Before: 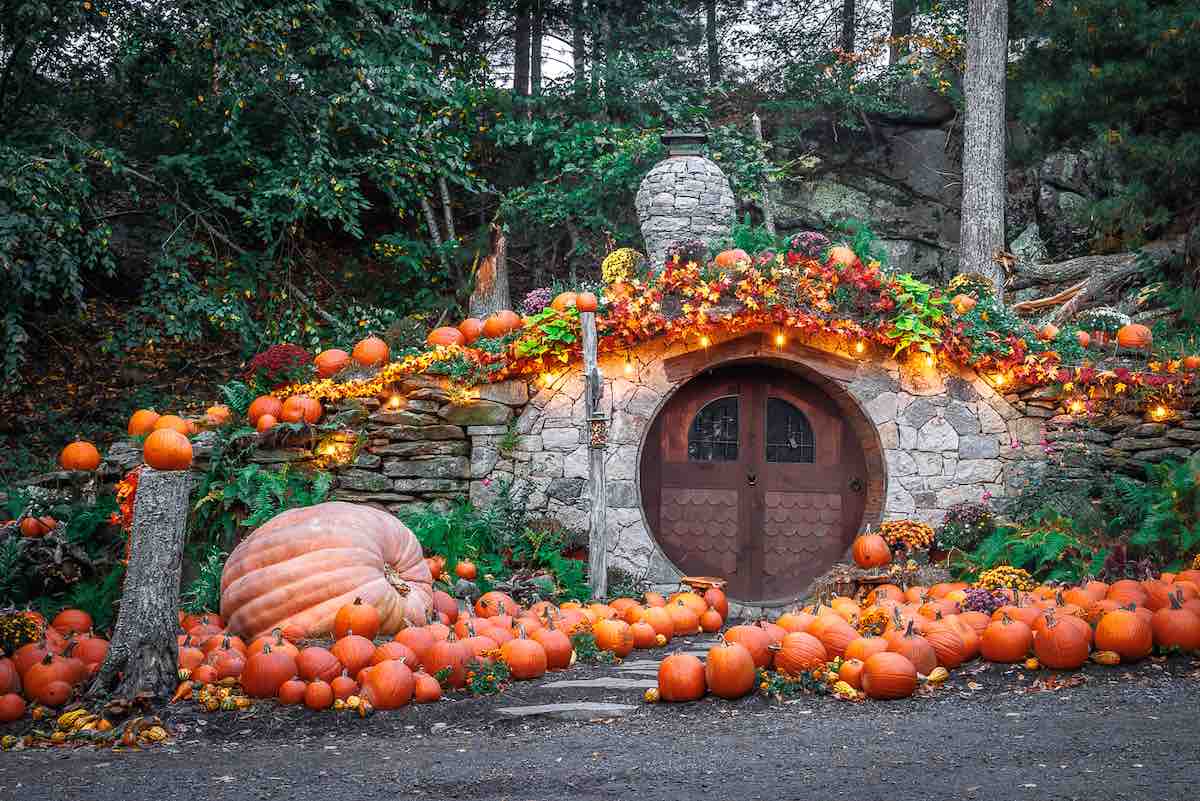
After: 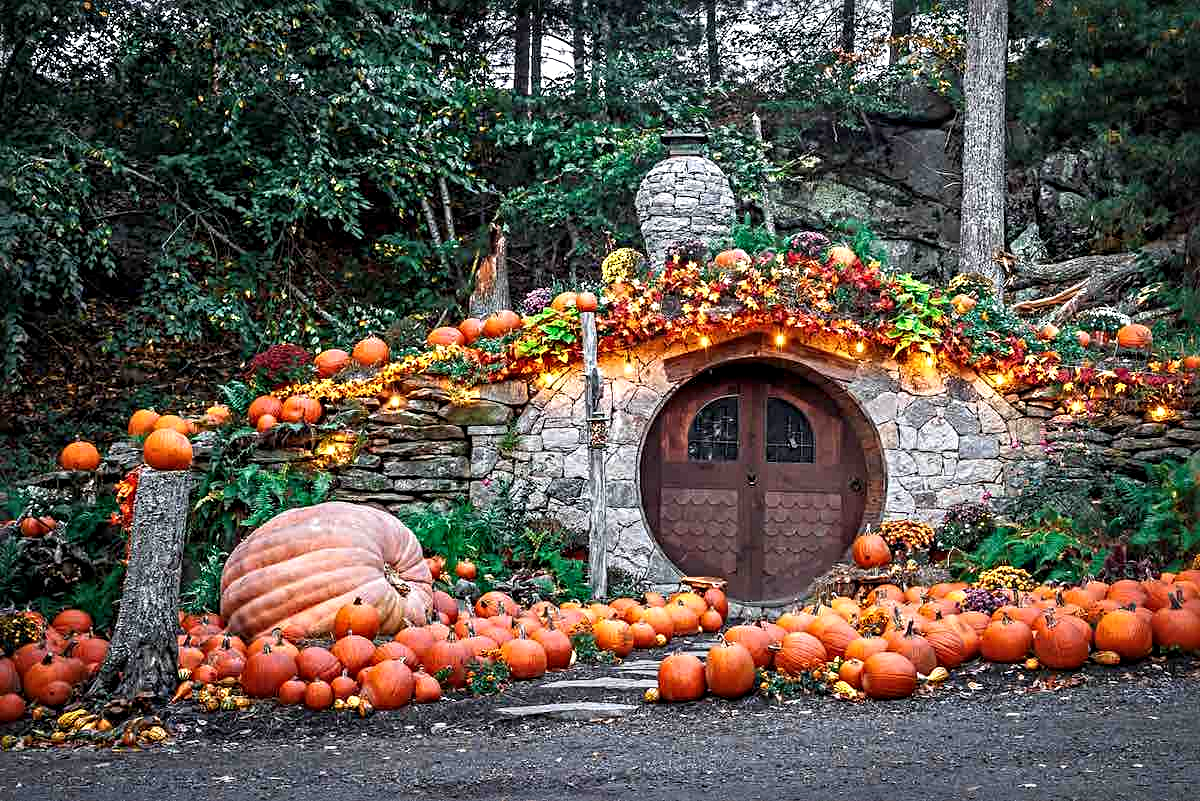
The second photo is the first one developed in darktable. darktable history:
sharpen: radius 4.883
contrast equalizer: octaves 7, y [[0.6 ×6], [0.55 ×6], [0 ×6], [0 ×6], [0 ×6]], mix 0.3
